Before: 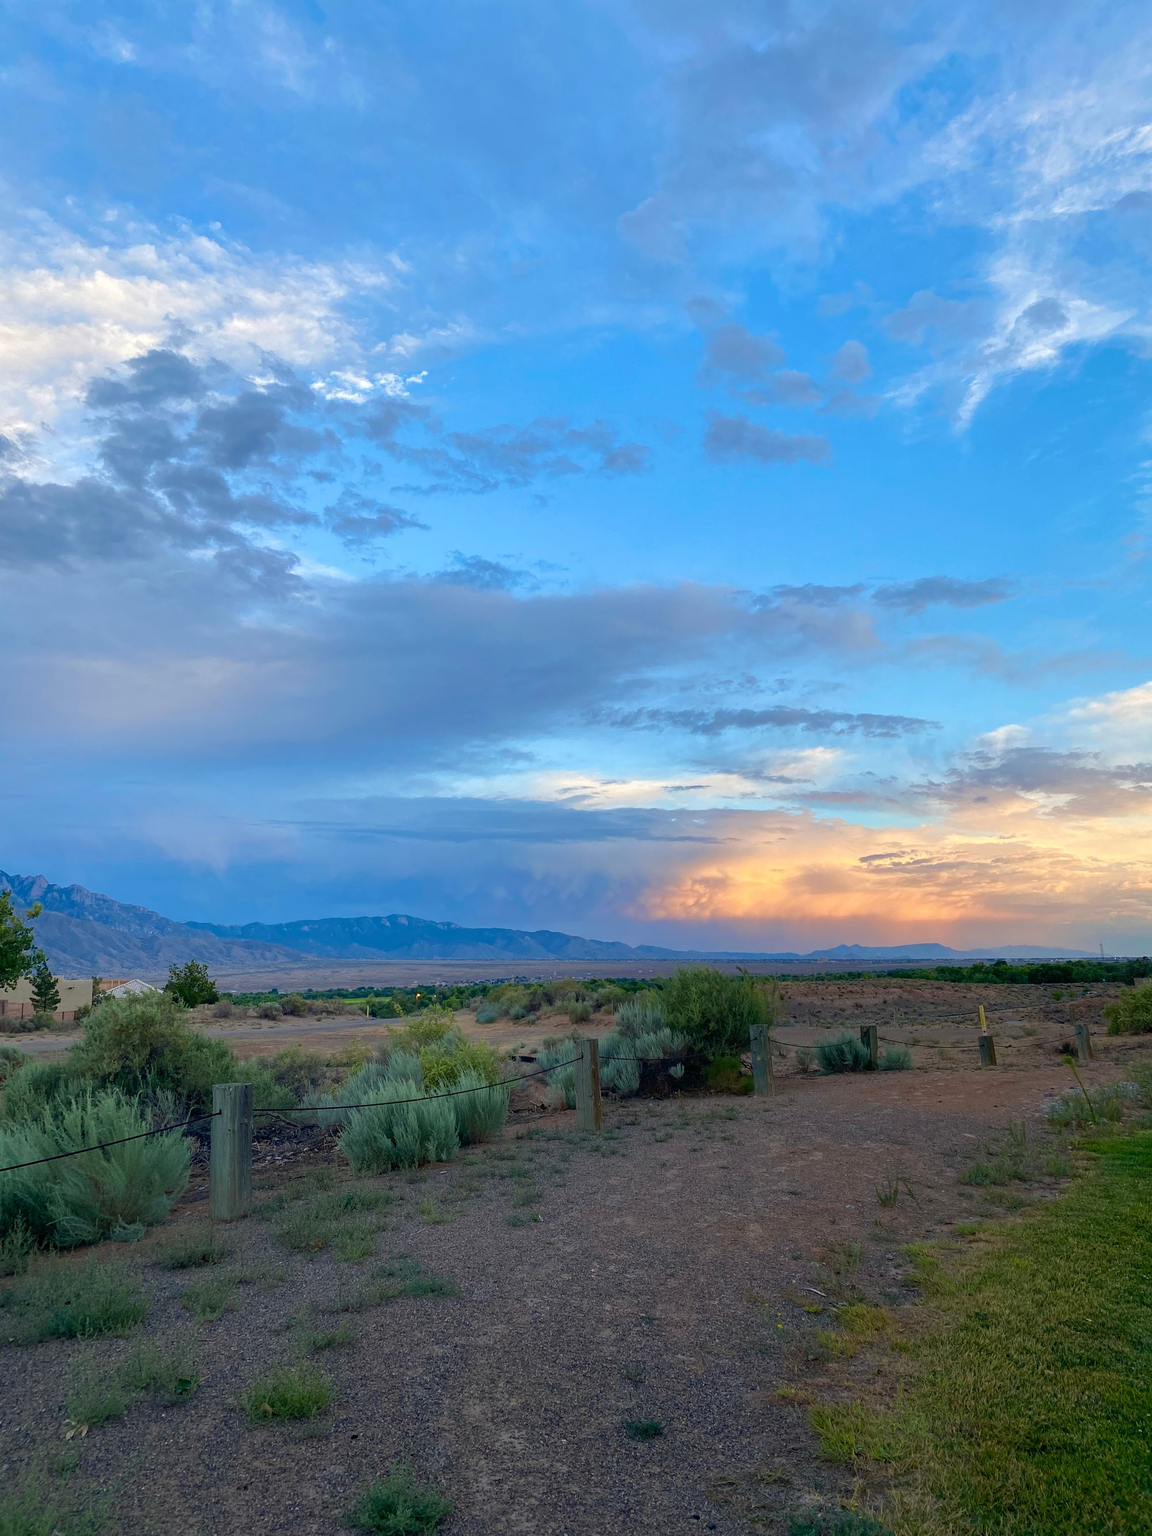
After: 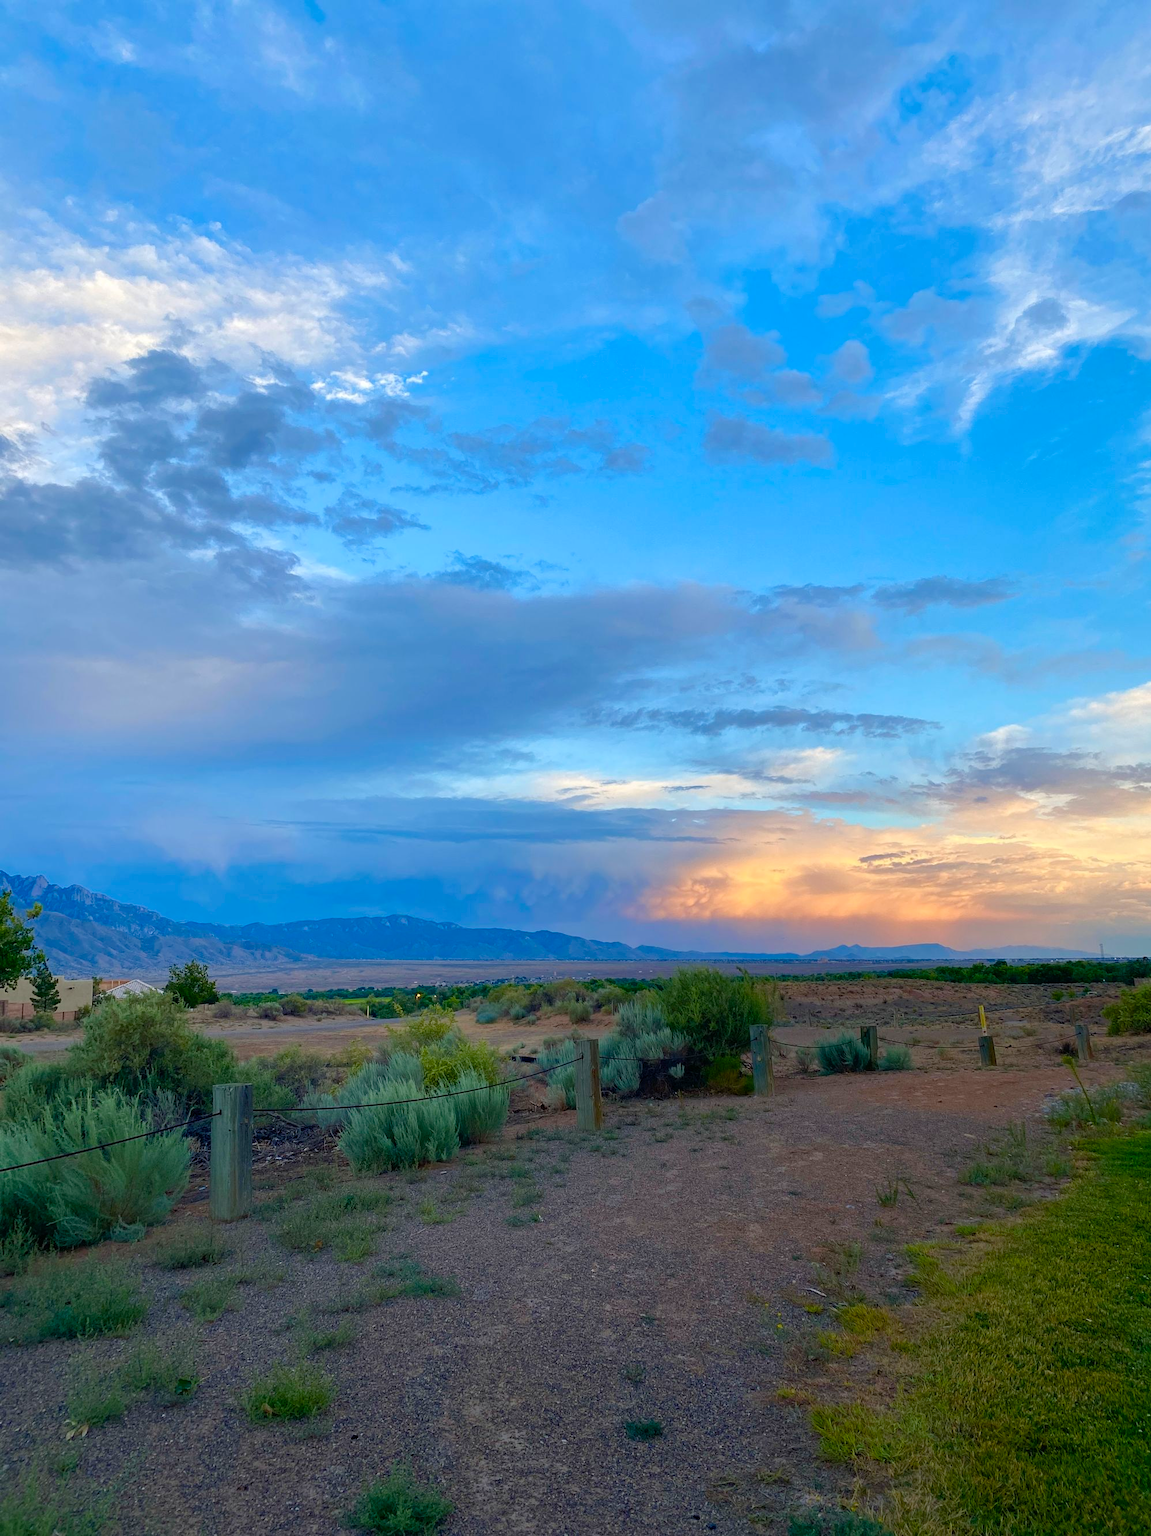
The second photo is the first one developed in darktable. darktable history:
color balance rgb: perceptual saturation grading › global saturation 20%, perceptual saturation grading › highlights -24.753%, perceptual saturation grading › shadows 25.598%, global vibrance 20%
